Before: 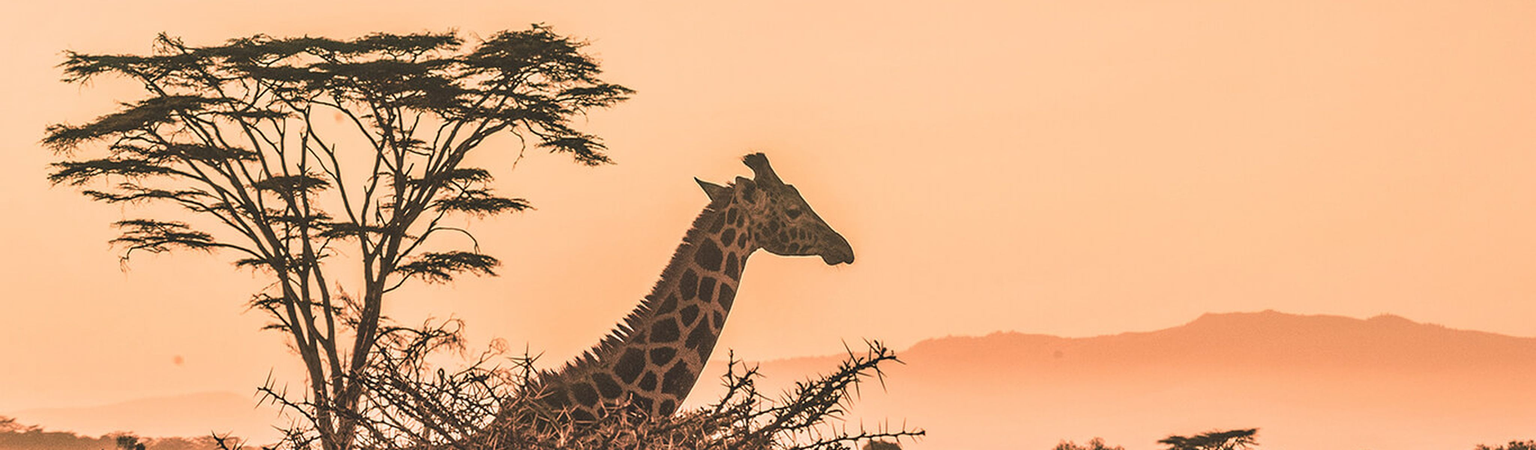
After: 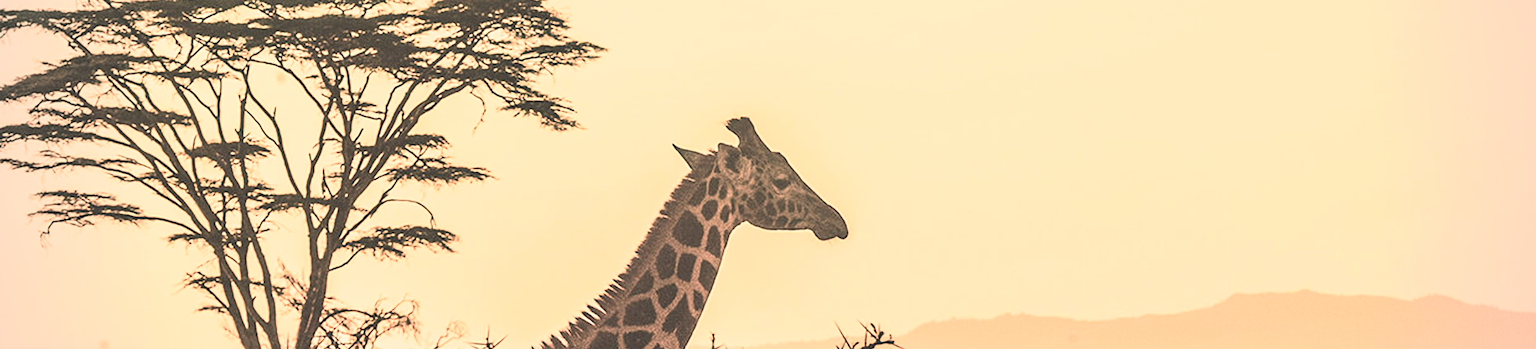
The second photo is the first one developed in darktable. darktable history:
crop: left 5.477%, top 10.471%, right 3.687%, bottom 18.926%
contrast brightness saturation: contrast 0.372, brightness 0.52
vignetting: fall-off radius 31.08%, brightness -0.206
